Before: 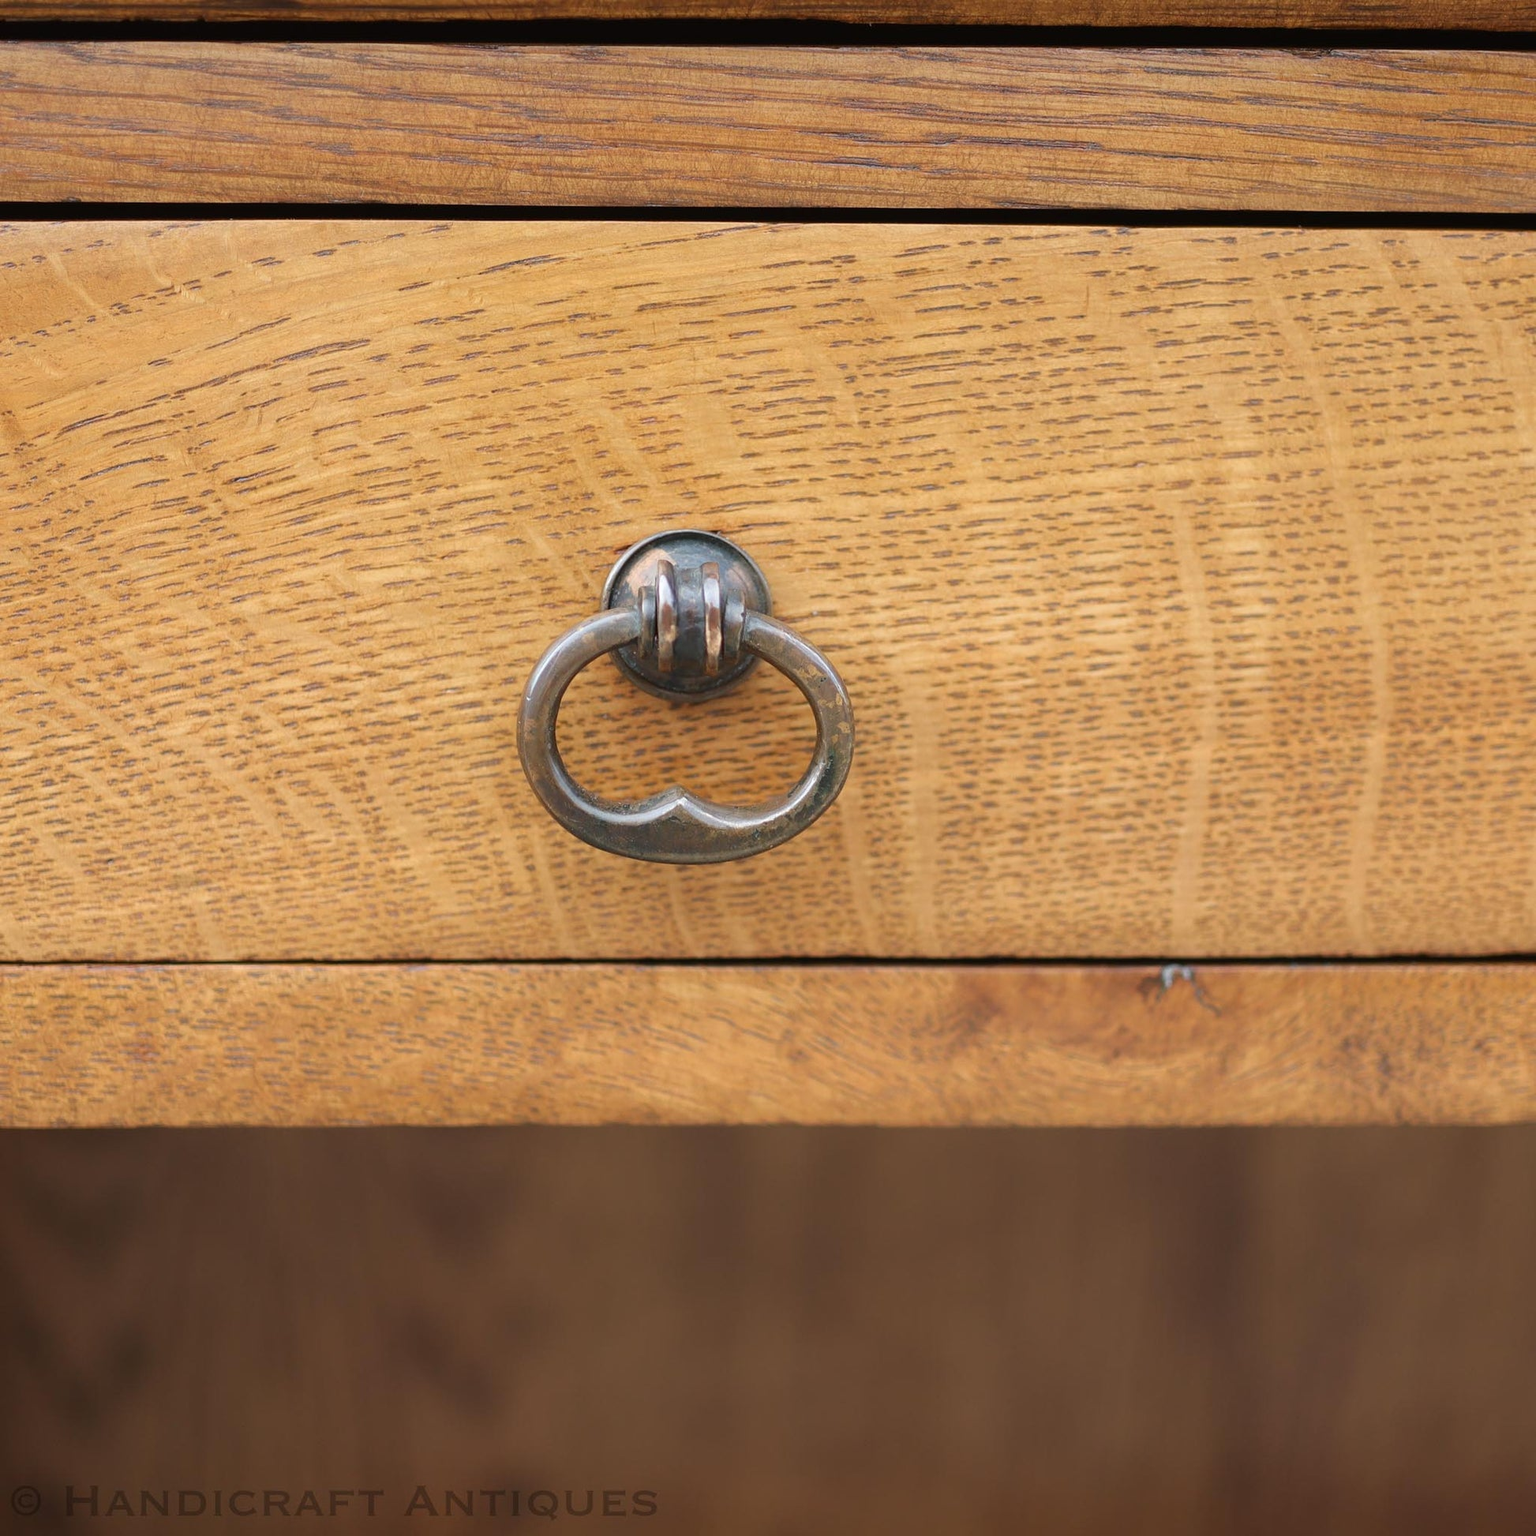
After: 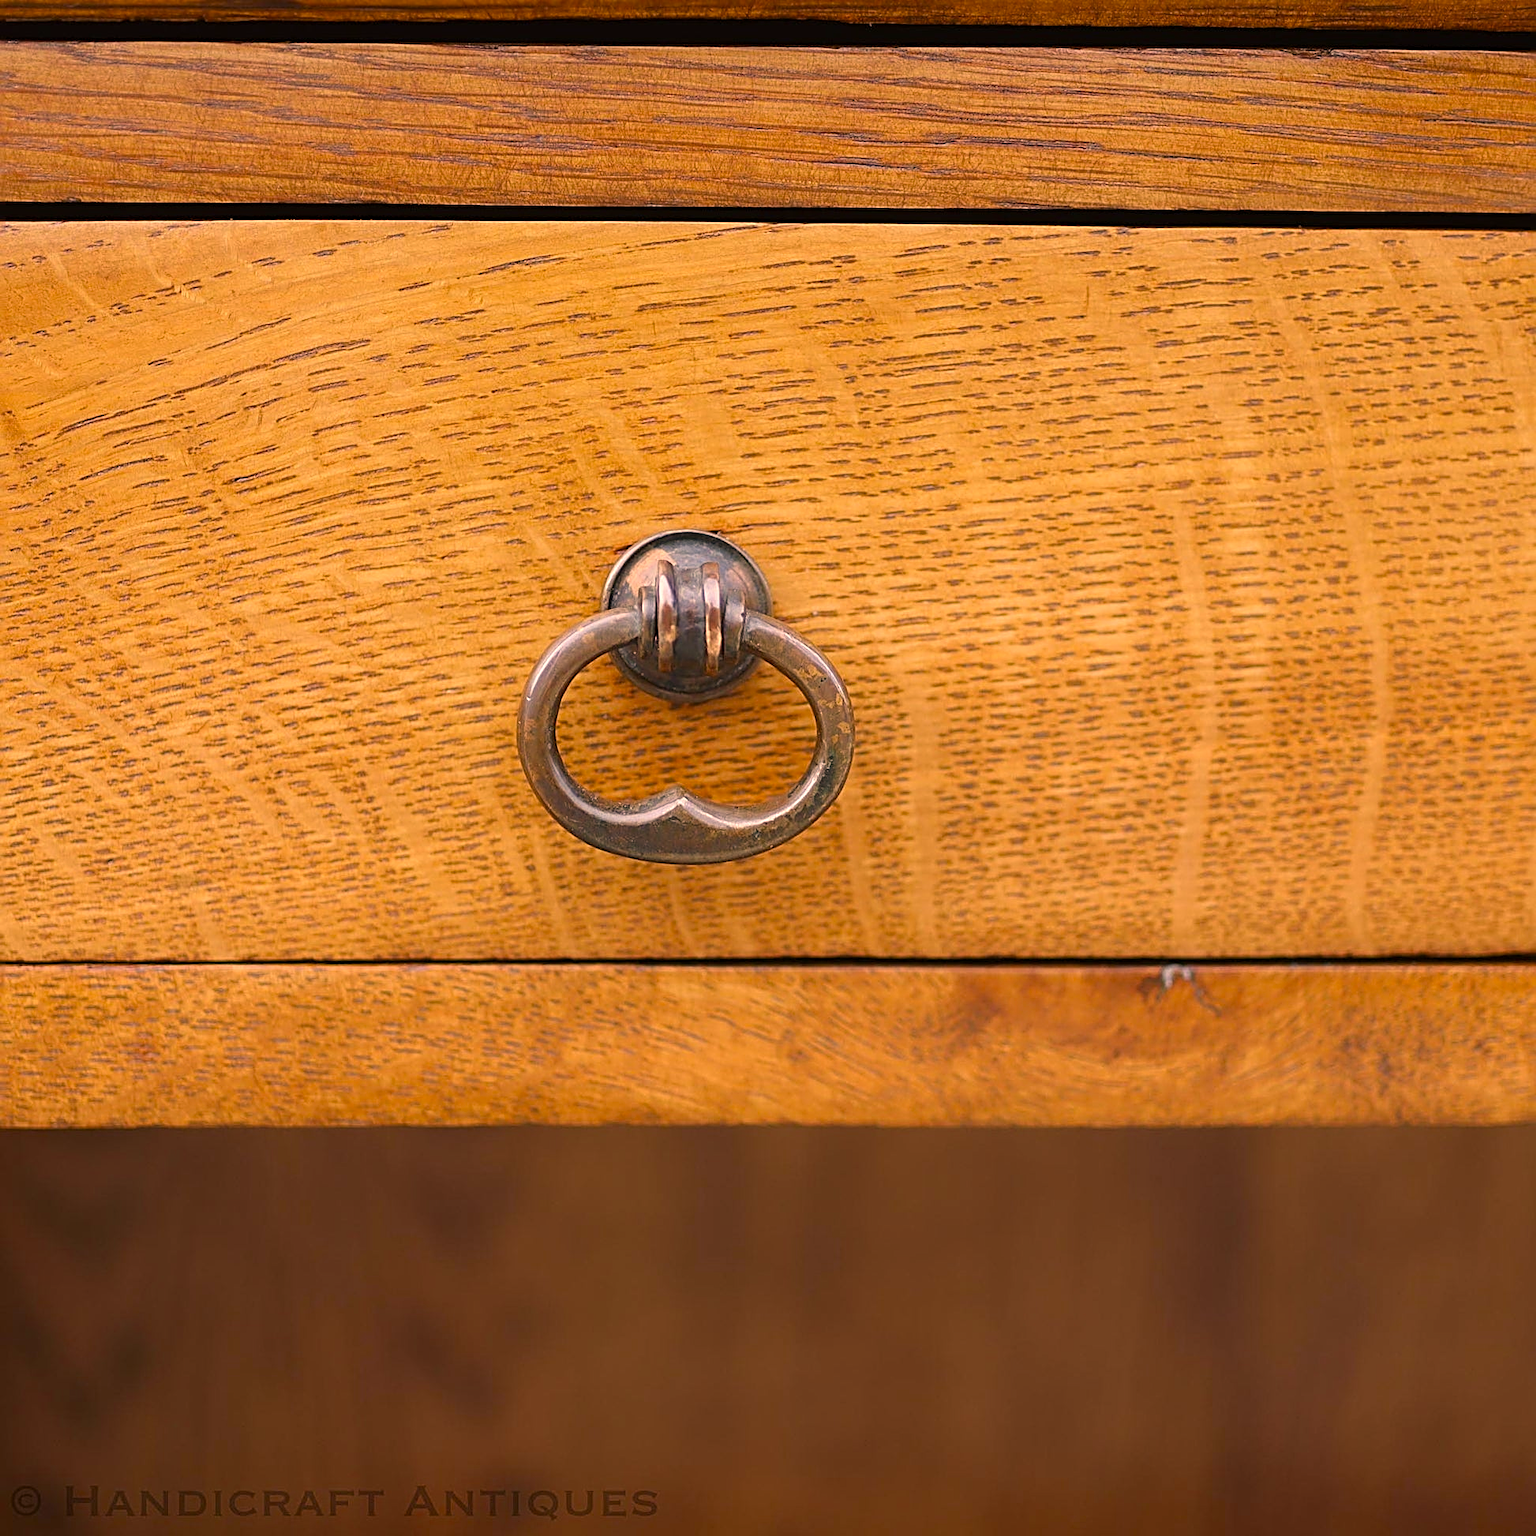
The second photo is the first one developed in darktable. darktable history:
sharpen: radius 2.676, amount 0.669
color balance rgb: linear chroma grading › shadows -8%, linear chroma grading › global chroma 10%, perceptual saturation grading › global saturation 2%, perceptual saturation grading › highlights -2%, perceptual saturation grading › mid-tones 4%, perceptual saturation grading › shadows 8%, perceptual brilliance grading › global brilliance 2%, perceptual brilliance grading › highlights -4%, global vibrance 16%, saturation formula JzAzBz (2021)
color correction: highlights a* 17.88, highlights b* 18.79
